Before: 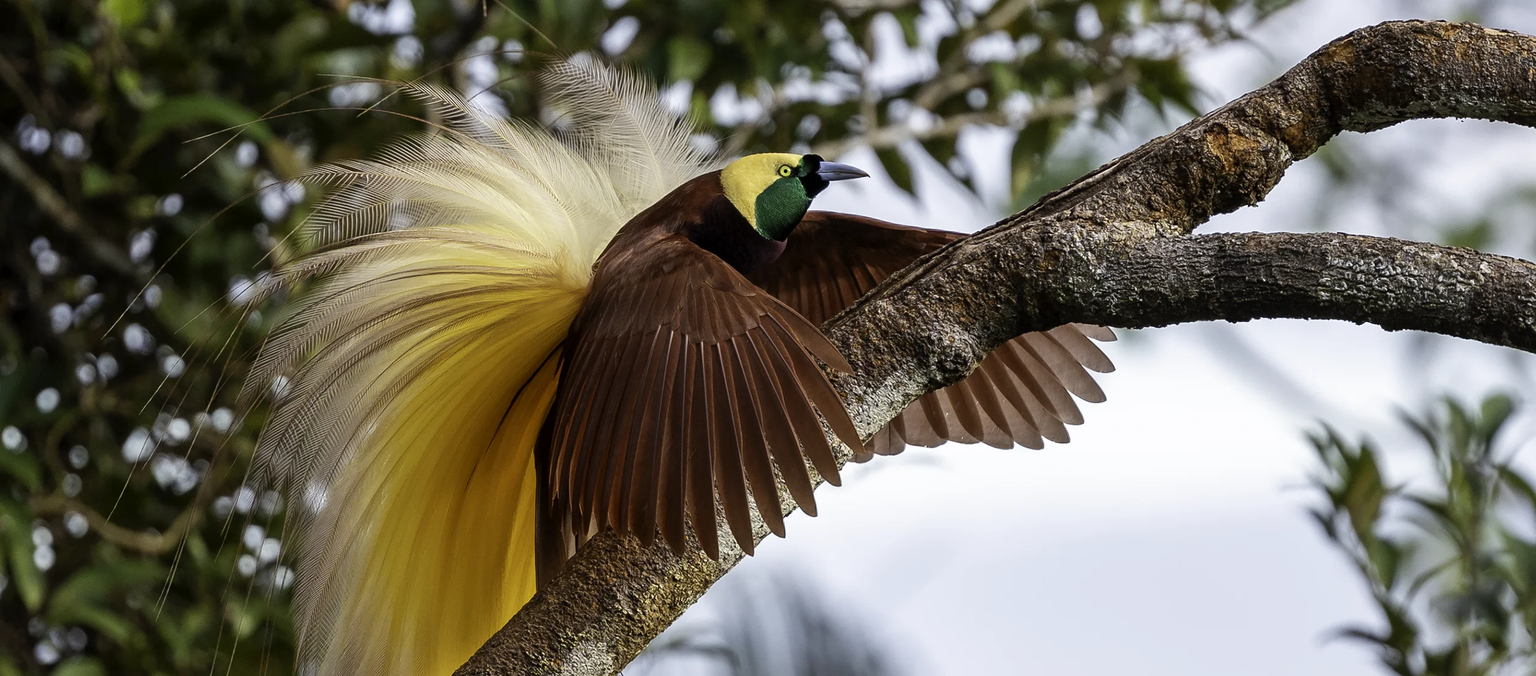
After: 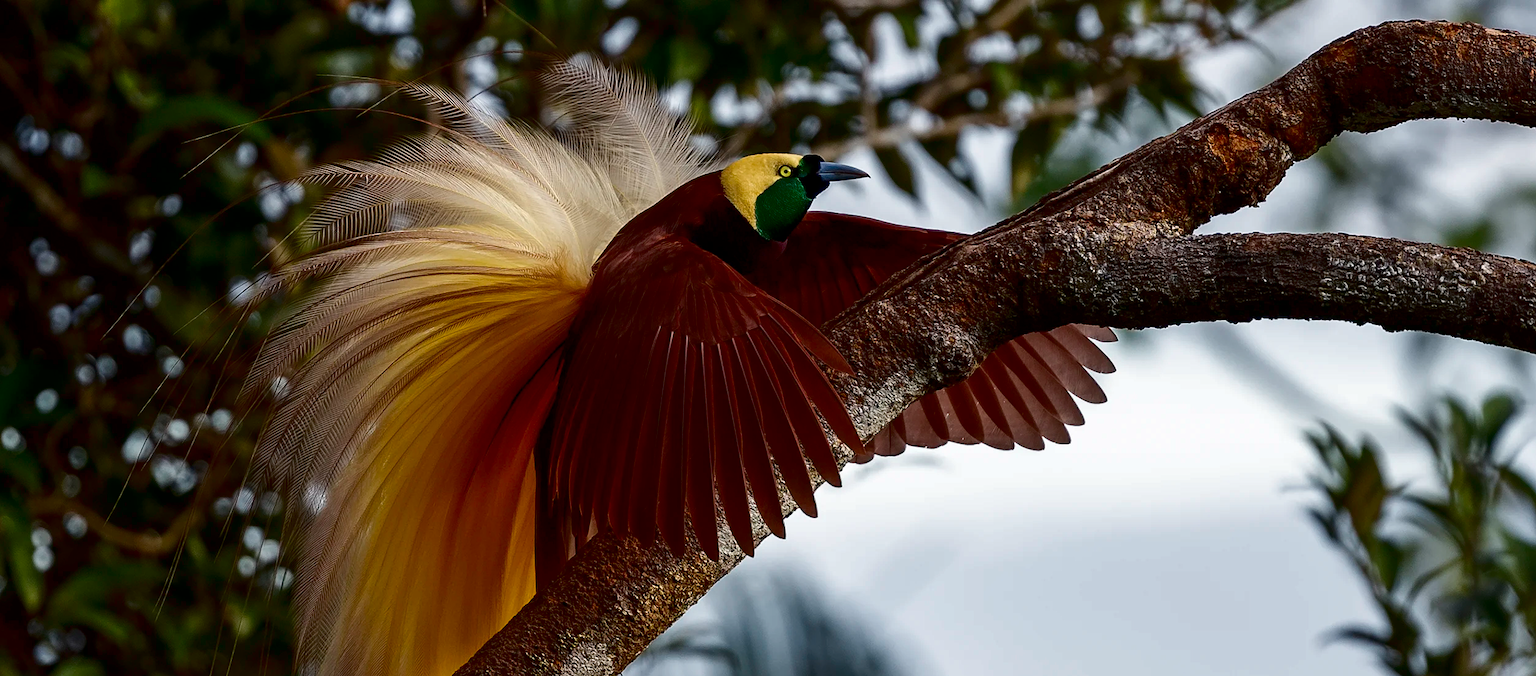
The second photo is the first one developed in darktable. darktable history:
crop and rotate: left 0.126%
contrast brightness saturation: brightness -0.52
